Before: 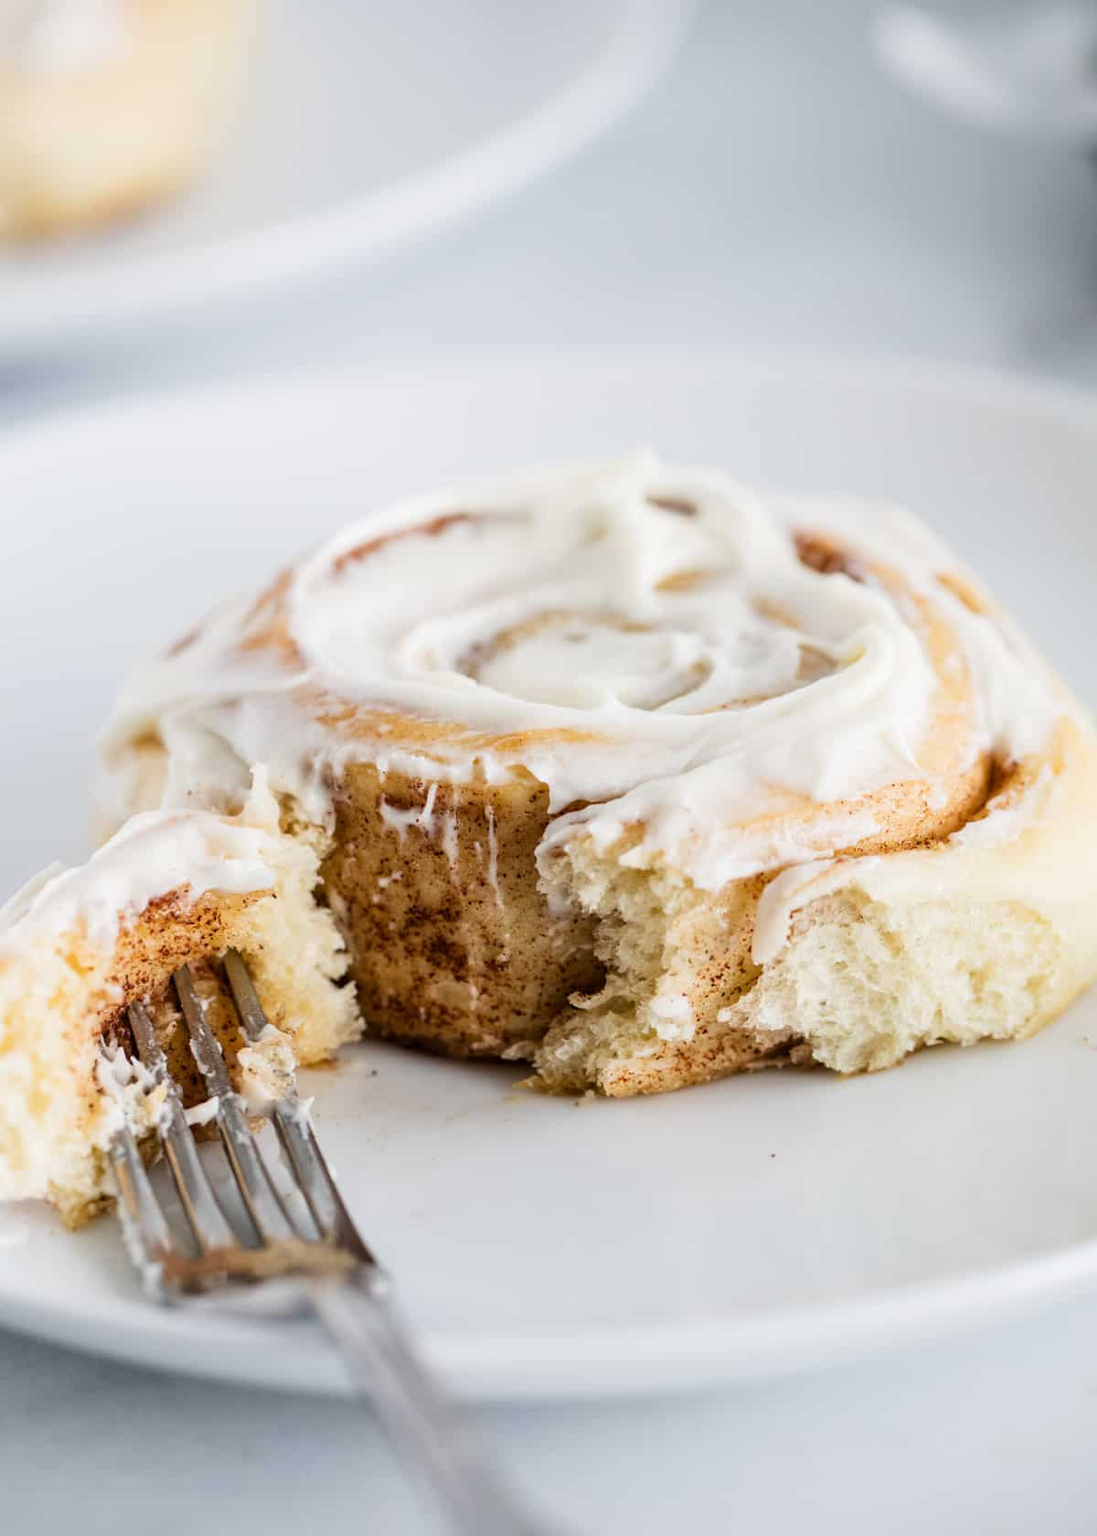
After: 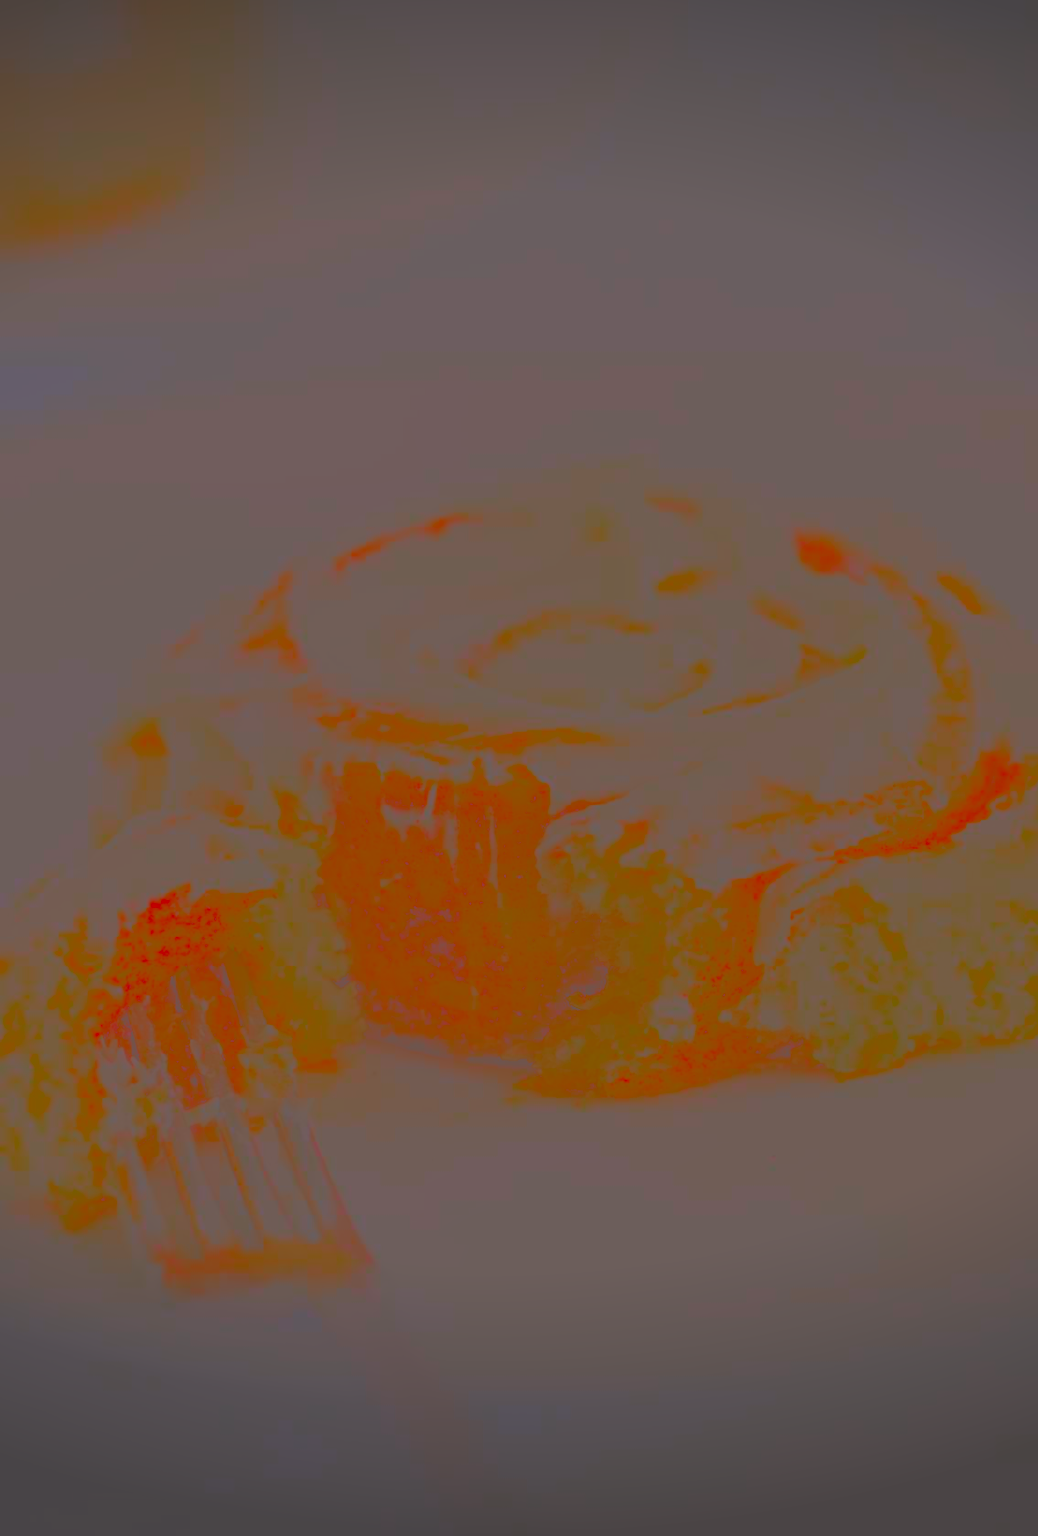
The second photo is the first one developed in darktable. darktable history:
crop and rotate: left 0%, right 5.334%
tone equalizer: -8 EV -0.378 EV, -7 EV -0.401 EV, -6 EV -0.306 EV, -5 EV -0.216 EV, -3 EV 0.2 EV, -2 EV 0.353 EV, -1 EV 0.378 EV, +0 EV 0.443 EV
contrast brightness saturation: contrast -0.981, brightness -0.156, saturation 0.737
local contrast: mode bilateral grid, contrast 100, coarseness 99, detail 165%, midtone range 0.2
vignetting: fall-off start 100.54%, center (-0.031, -0.049), width/height ratio 1.304
sharpen: on, module defaults
color correction: highlights a* 10.22, highlights b* 9.72, shadows a* 7.9, shadows b* 7.83, saturation 0.797
